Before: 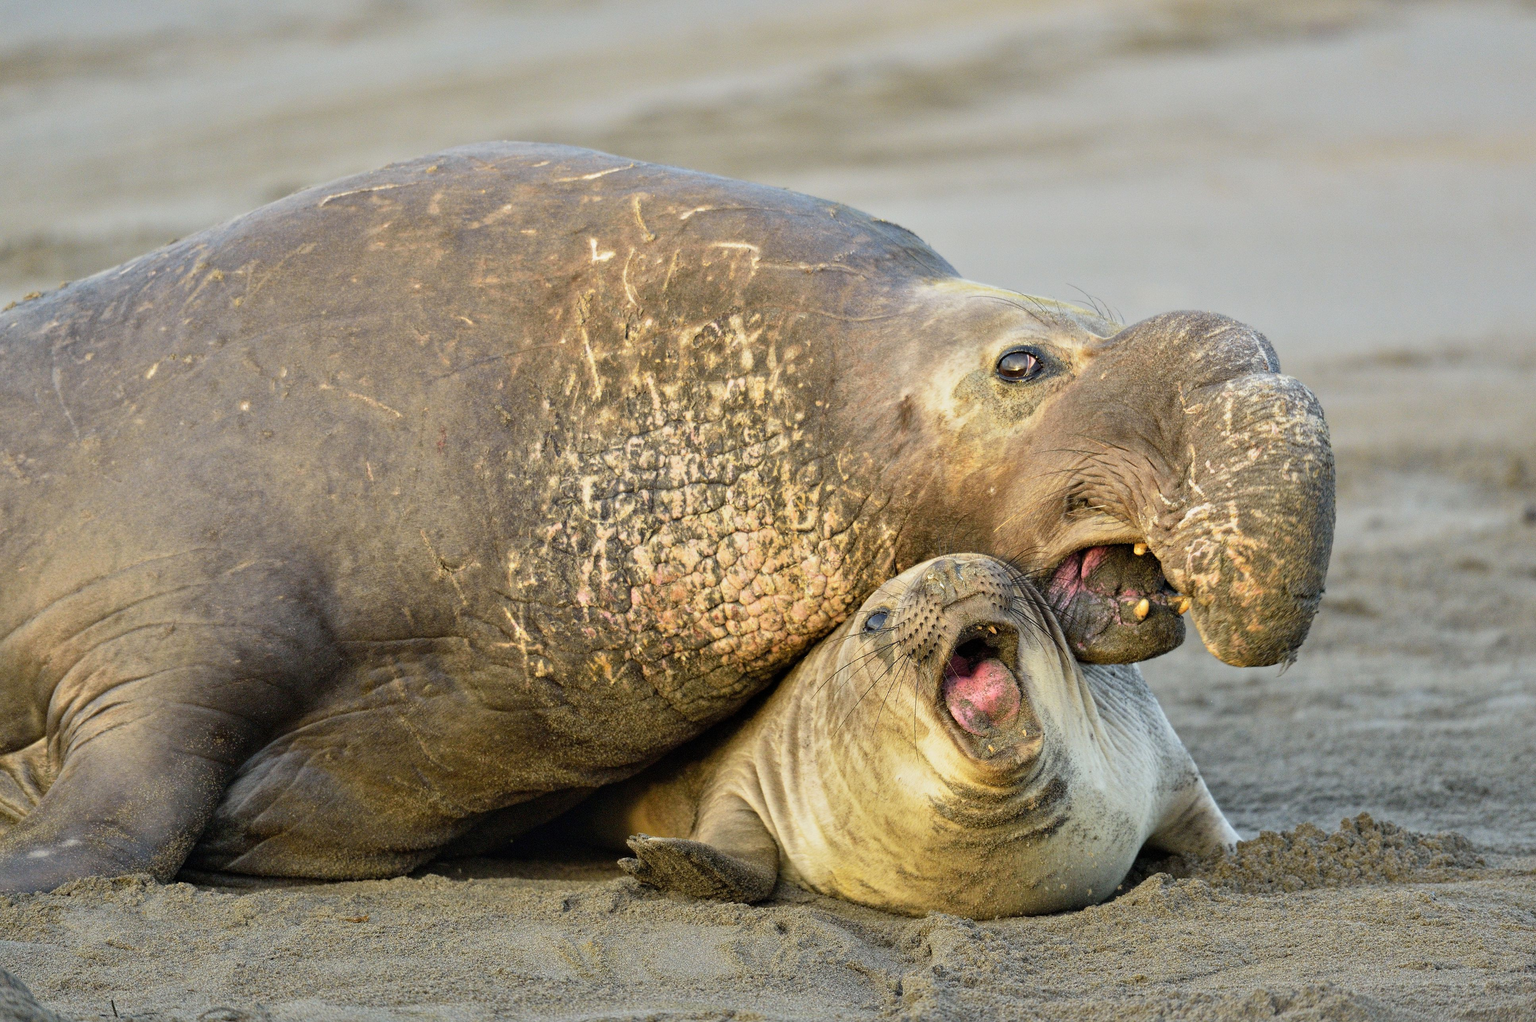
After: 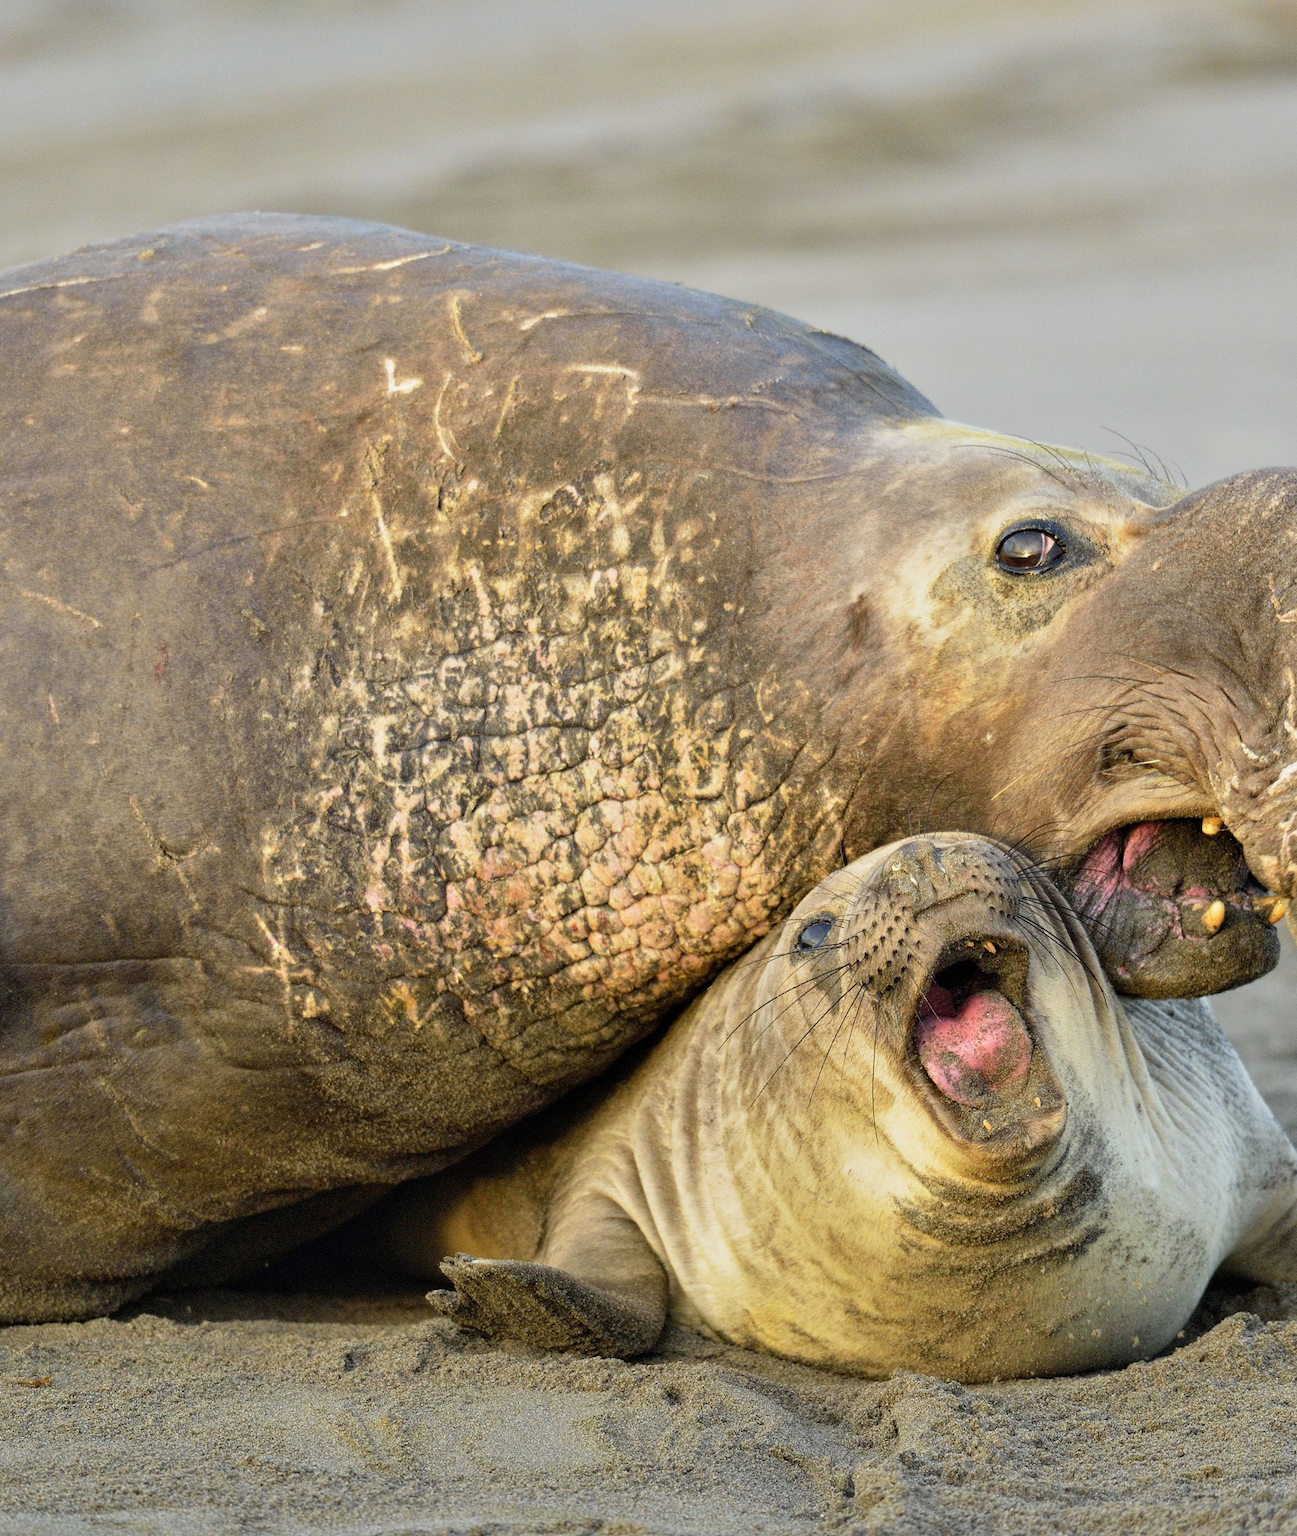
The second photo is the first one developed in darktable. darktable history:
crop: left 21.769%, right 22.042%, bottom 0.001%
